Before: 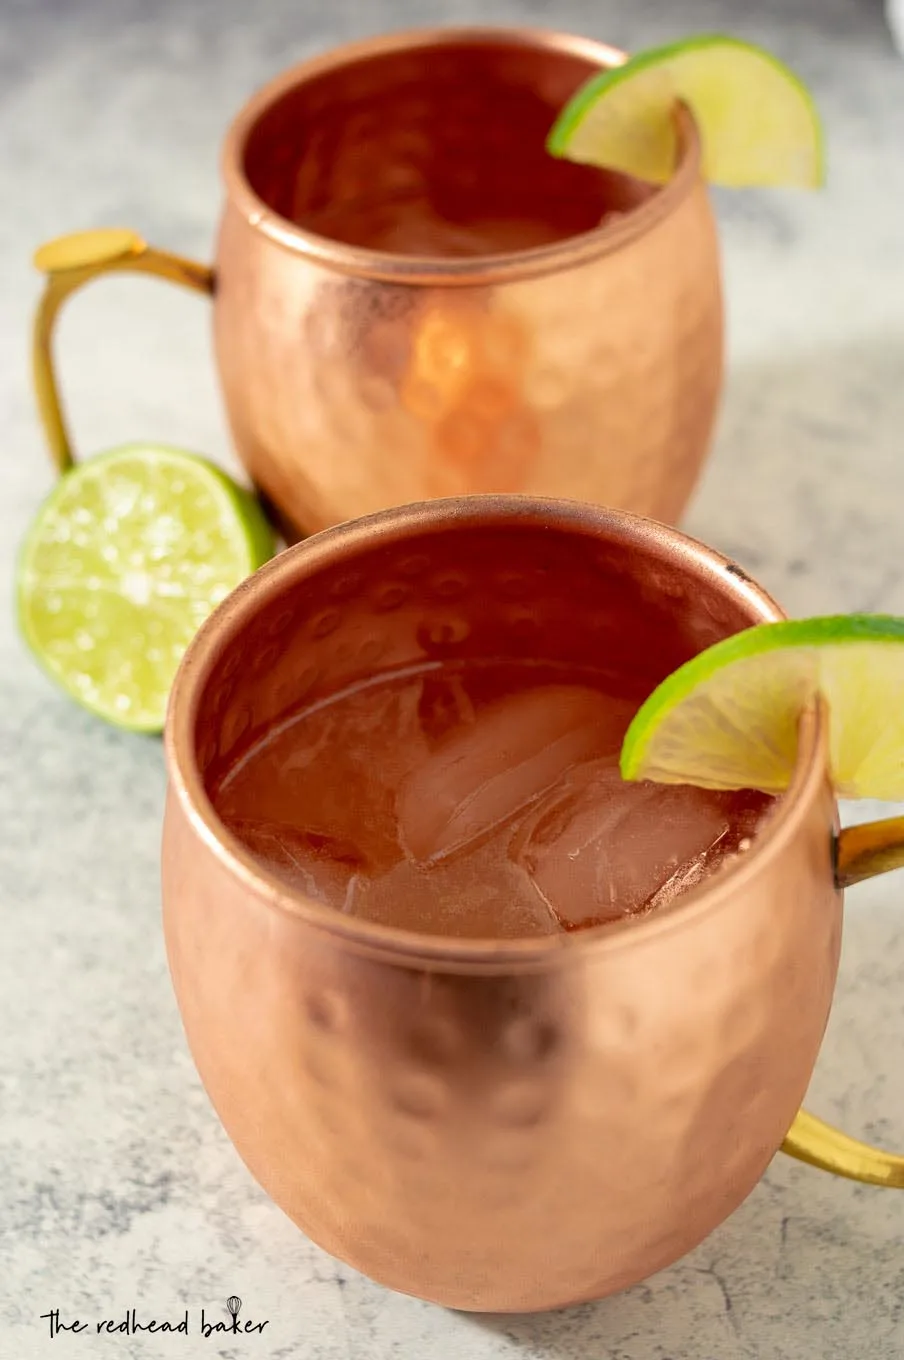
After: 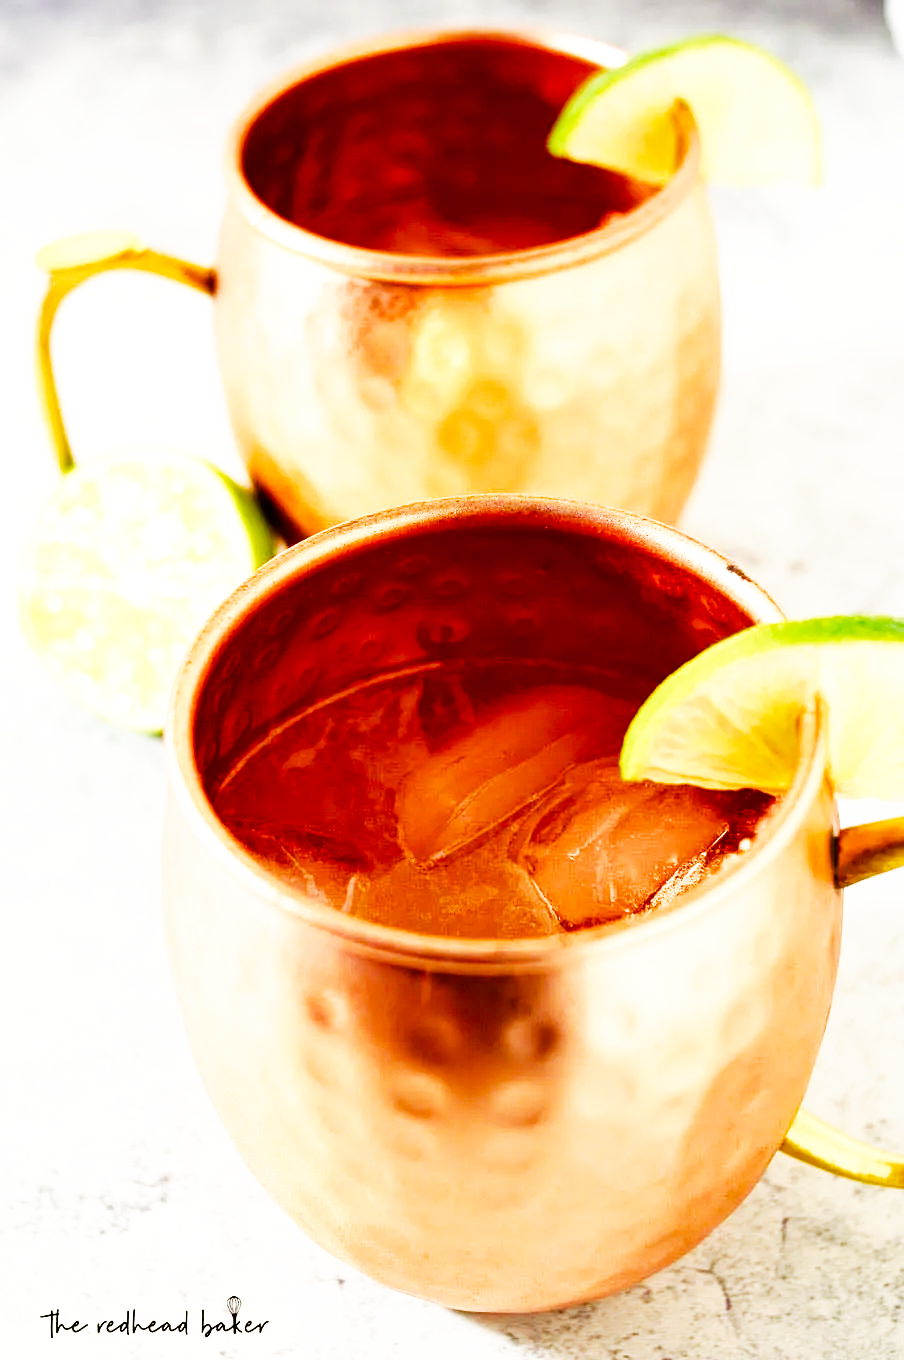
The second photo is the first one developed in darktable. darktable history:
base curve: curves: ch0 [(0, 0) (0.007, 0.004) (0.027, 0.03) (0.046, 0.07) (0.207, 0.54) (0.442, 0.872) (0.673, 0.972) (1, 1)], preserve colors none
color balance rgb: perceptual saturation grading › highlights -29.58%, perceptual saturation grading › mid-tones 29.47%, perceptual saturation grading › shadows 59.73%, perceptual brilliance grading › global brilliance -17.79%, perceptual brilliance grading › highlights 28.73%, global vibrance 15.44%
